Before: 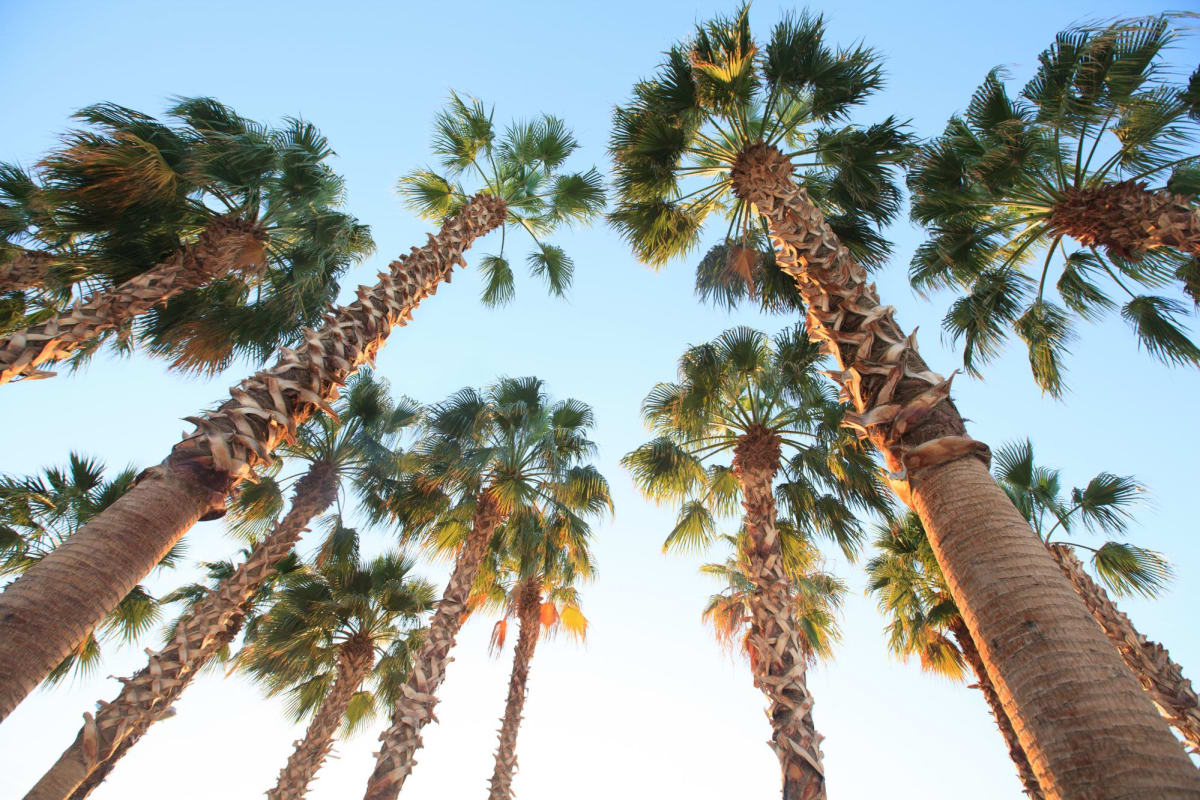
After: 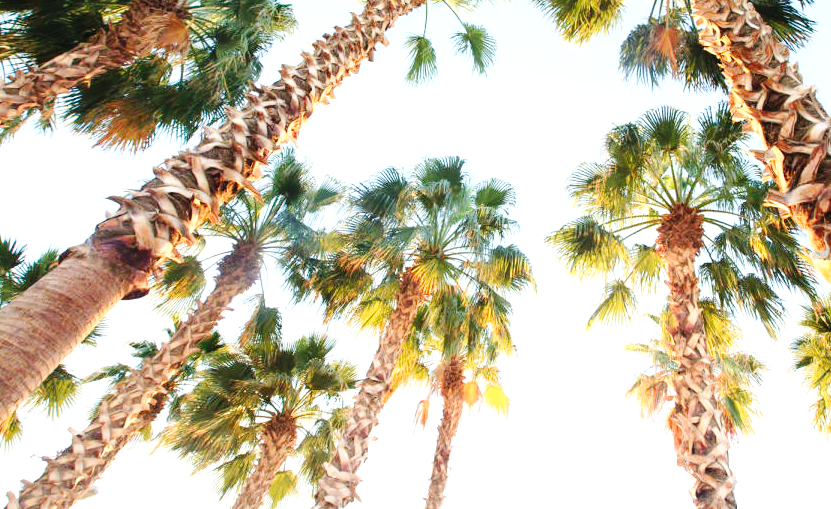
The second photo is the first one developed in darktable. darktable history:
exposure: exposure 0.74 EV, compensate highlight preservation false
base curve: curves: ch0 [(0, 0) (0.036, 0.025) (0.121, 0.166) (0.206, 0.329) (0.605, 0.79) (1, 1)], preserve colors none
crop: left 6.488%, top 27.668%, right 24.183%, bottom 8.656%
